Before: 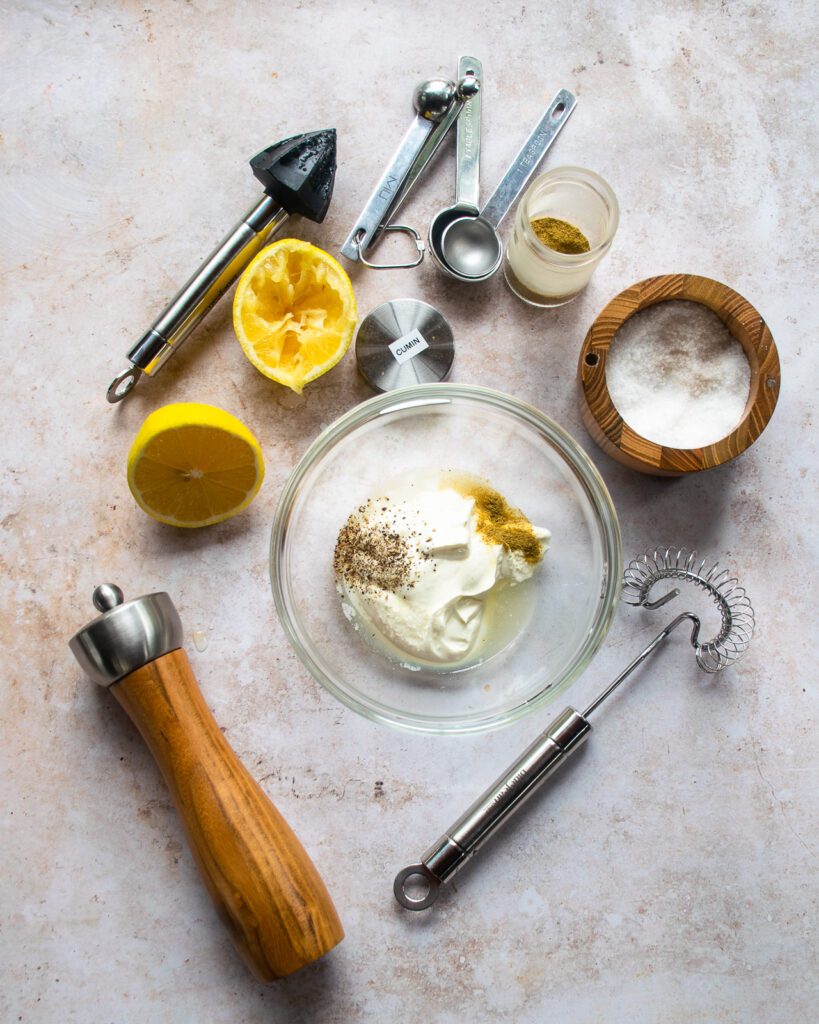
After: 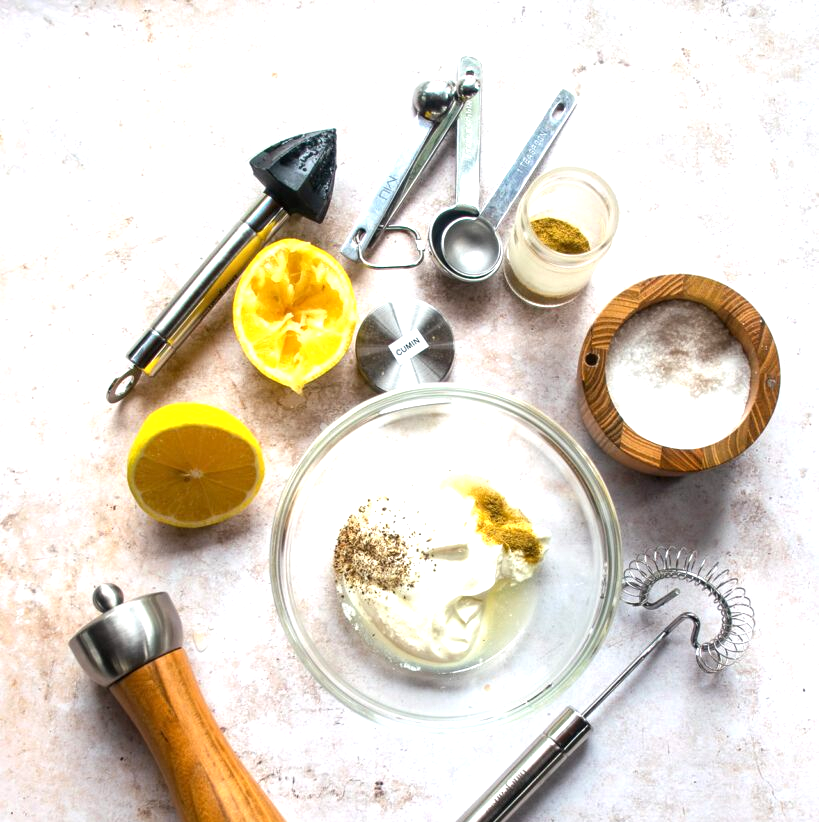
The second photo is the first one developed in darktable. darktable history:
crop: bottom 19.644%
exposure: black level correction 0, exposure 0.7 EV, compensate exposure bias true, compensate highlight preservation false
white balance: red 1, blue 1
local contrast: highlights 100%, shadows 100%, detail 120%, midtone range 0.2
